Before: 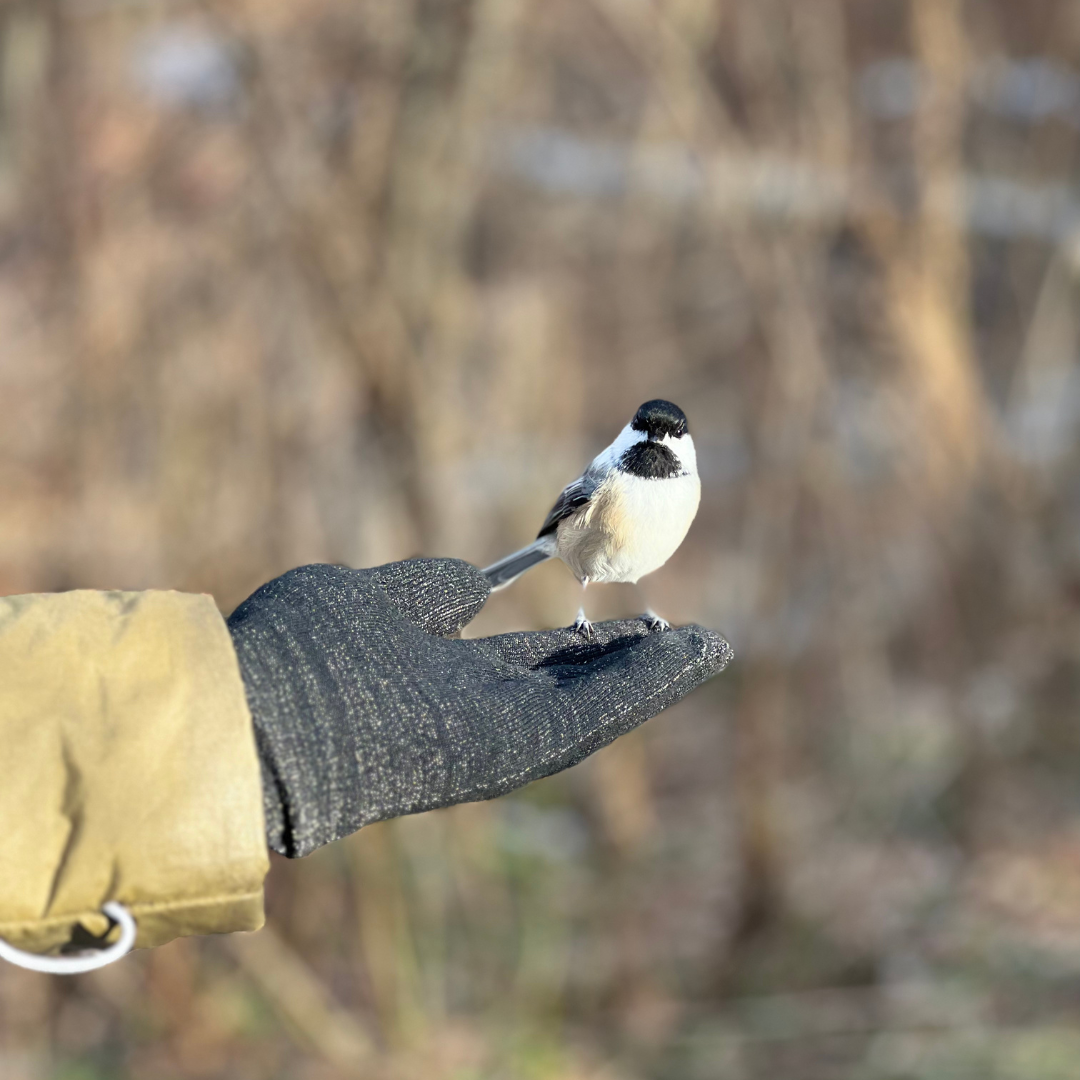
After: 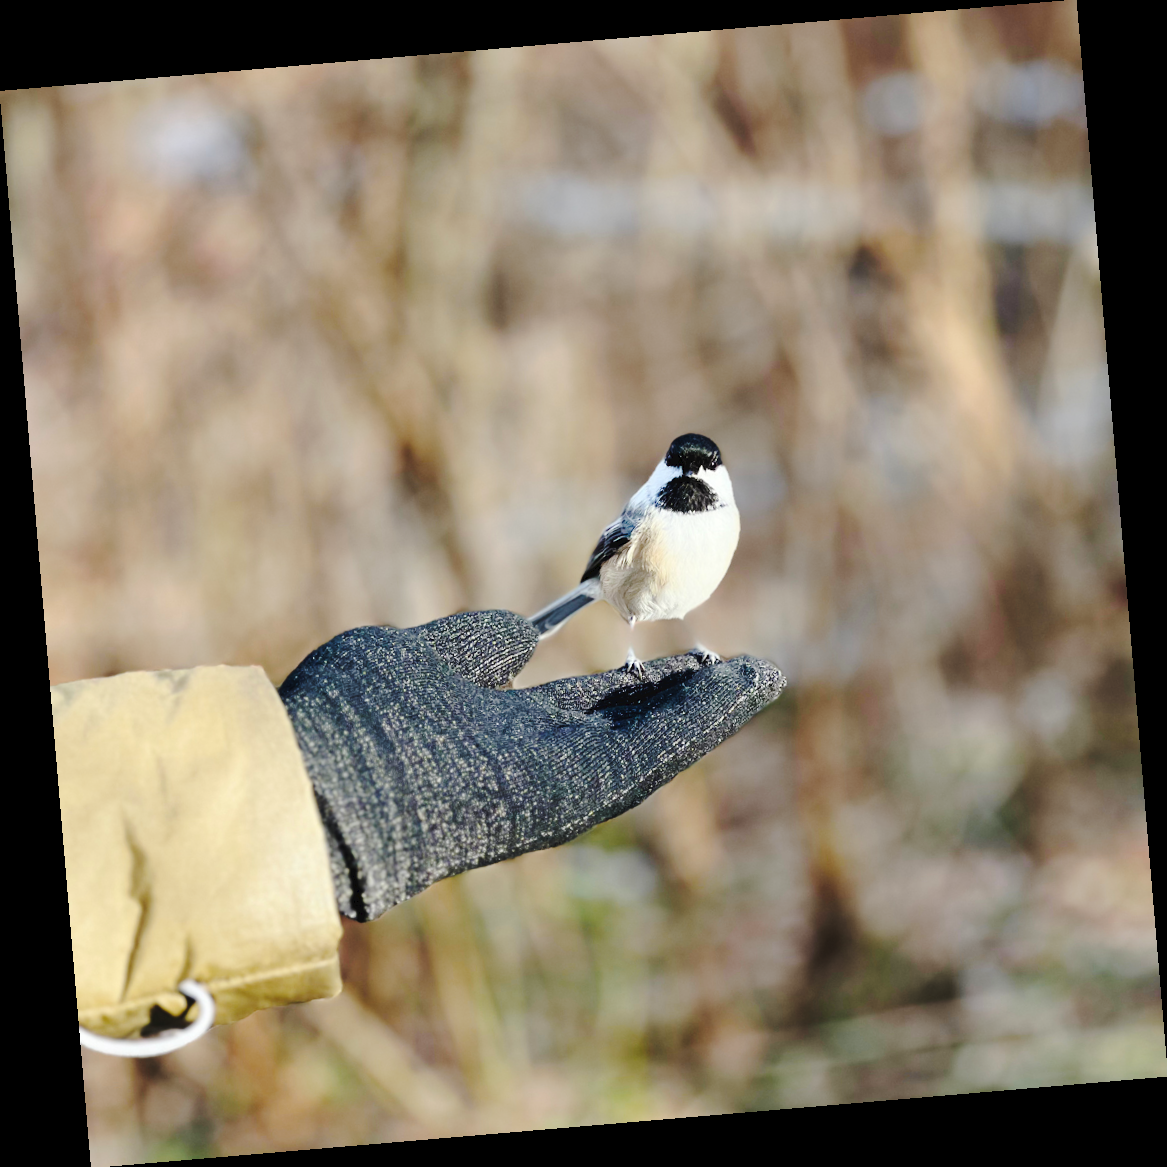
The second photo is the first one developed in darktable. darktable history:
rotate and perspective: rotation -4.86°, automatic cropping off
base curve: curves: ch0 [(0, 0) (0.073, 0.04) (0.157, 0.139) (0.492, 0.492) (0.758, 0.758) (1, 1)], preserve colors none
tone curve: curves: ch0 [(0, 0) (0.003, 0.035) (0.011, 0.035) (0.025, 0.035) (0.044, 0.046) (0.069, 0.063) (0.1, 0.084) (0.136, 0.123) (0.177, 0.174) (0.224, 0.232) (0.277, 0.304) (0.335, 0.387) (0.399, 0.476) (0.468, 0.566) (0.543, 0.639) (0.623, 0.714) (0.709, 0.776) (0.801, 0.851) (0.898, 0.921) (1, 1)], preserve colors none
